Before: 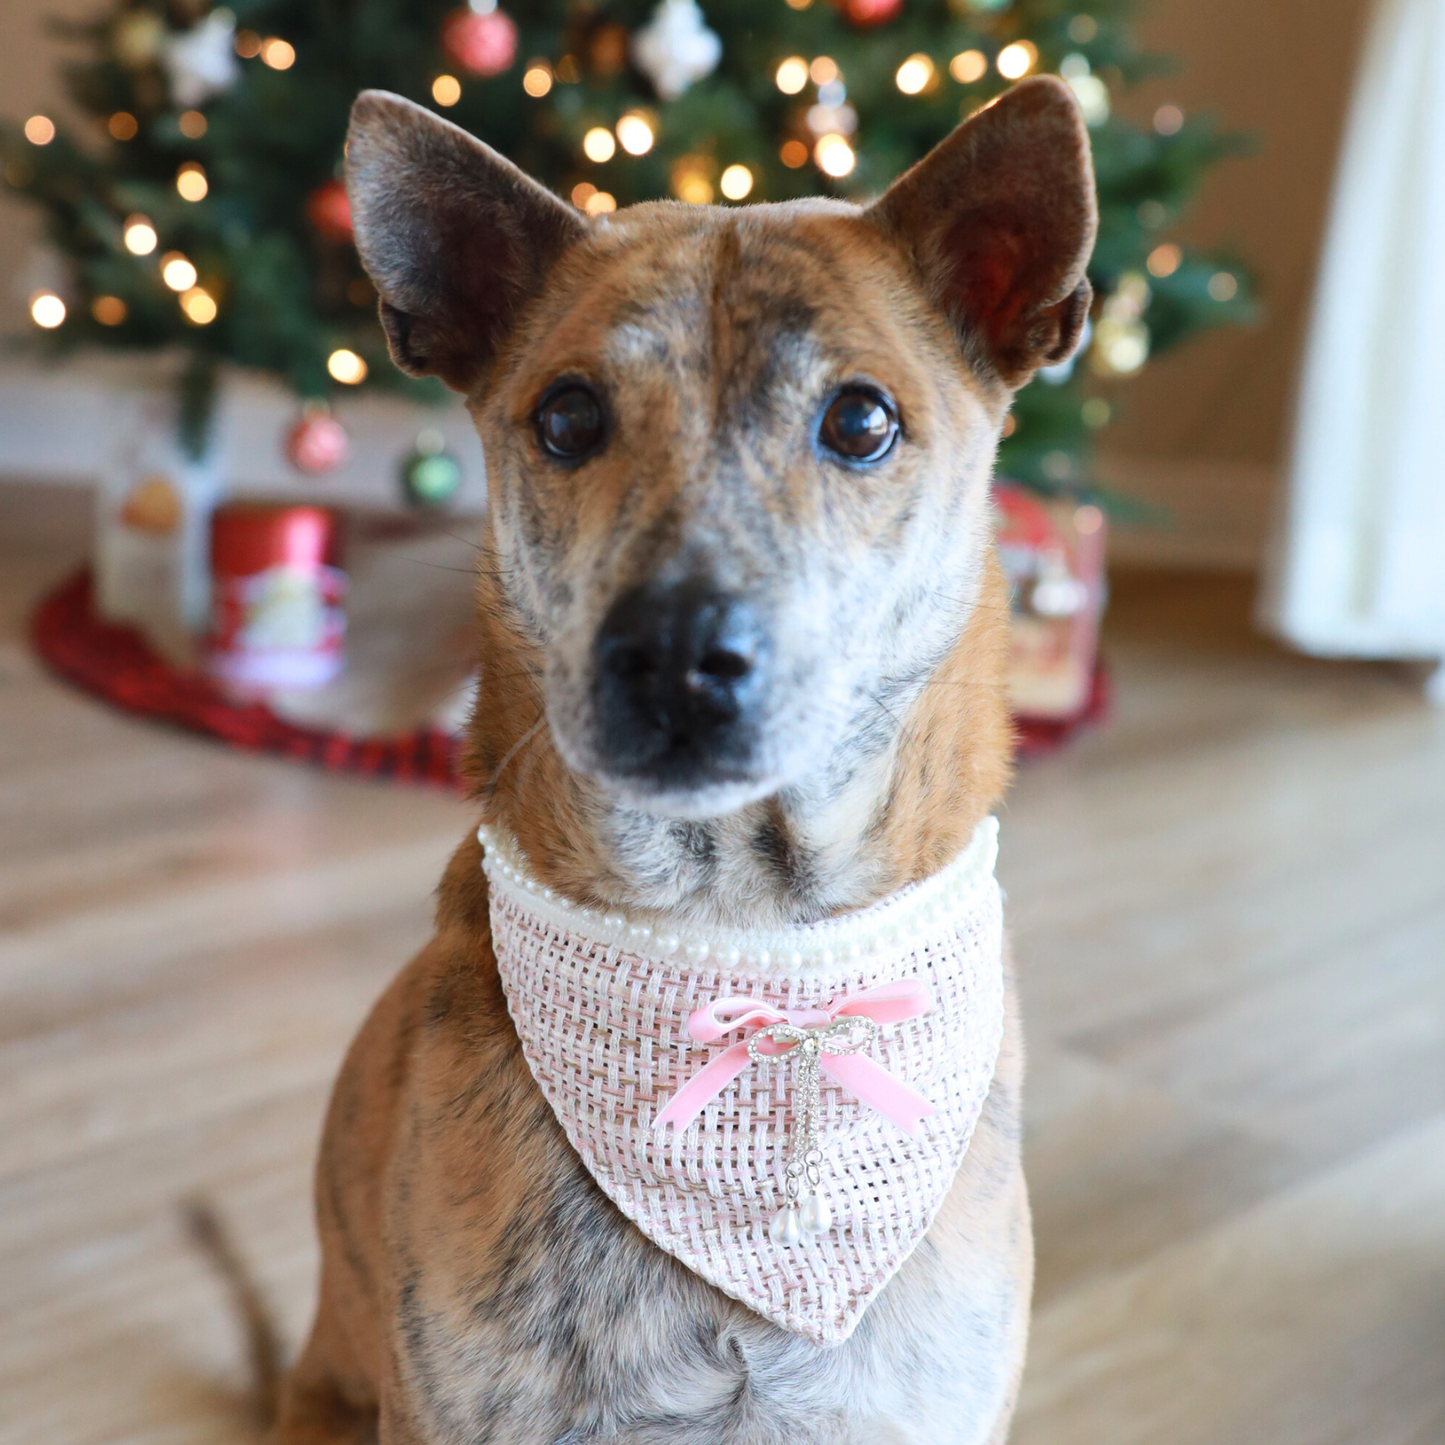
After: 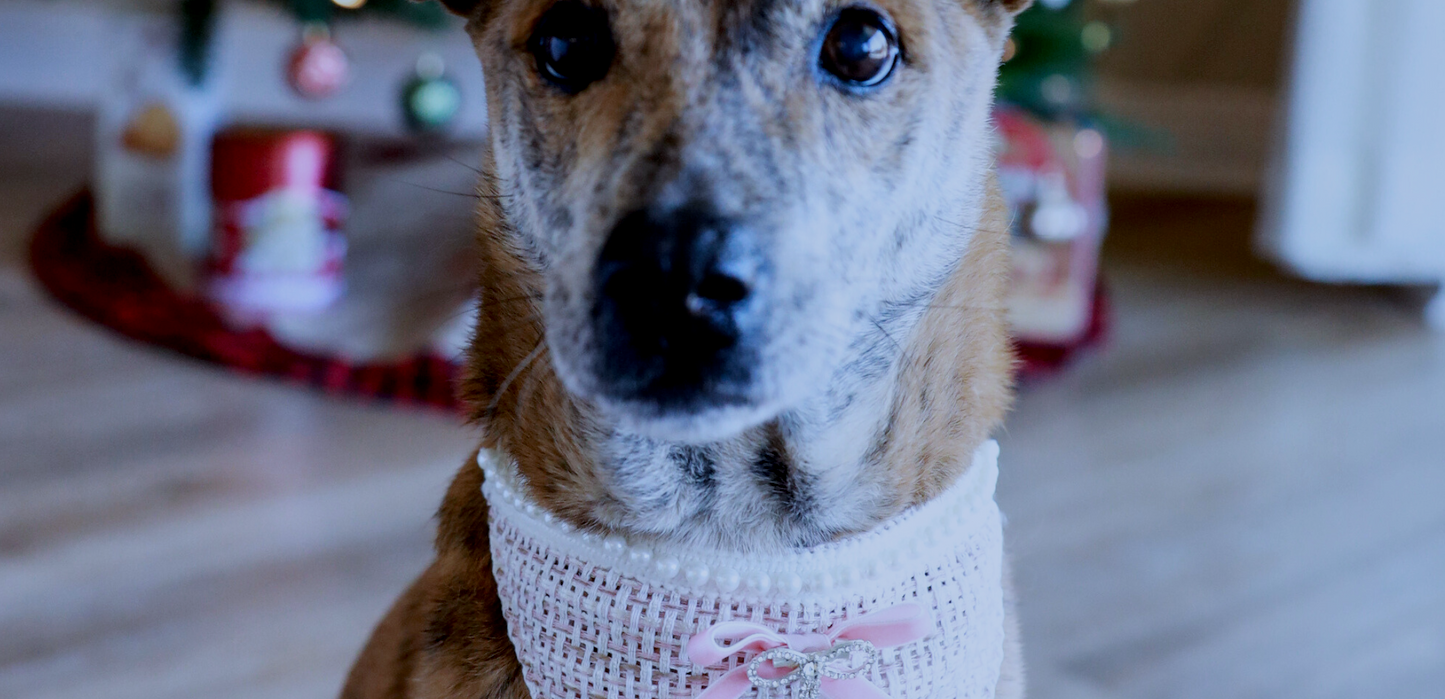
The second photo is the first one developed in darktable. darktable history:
white balance: red 0.871, blue 1.249
local contrast: on, module defaults
crop and rotate: top 26.056%, bottom 25.543%
filmic rgb: middle gray luminance 29%, black relative exposure -10.3 EV, white relative exposure 5.5 EV, threshold 6 EV, target black luminance 0%, hardness 3.95, latitude 2.04%, contrast 1.132, highlights saturation mix 5%, shadows ↔ highlights balance 15.11%, add noise in highlights 0, preserve chrominance no, color science v3 (2019), use custom middle-gray values true, iterations of high-quality reconstruction 0, contrast in highlights soft, enable highlight reconstruction true
